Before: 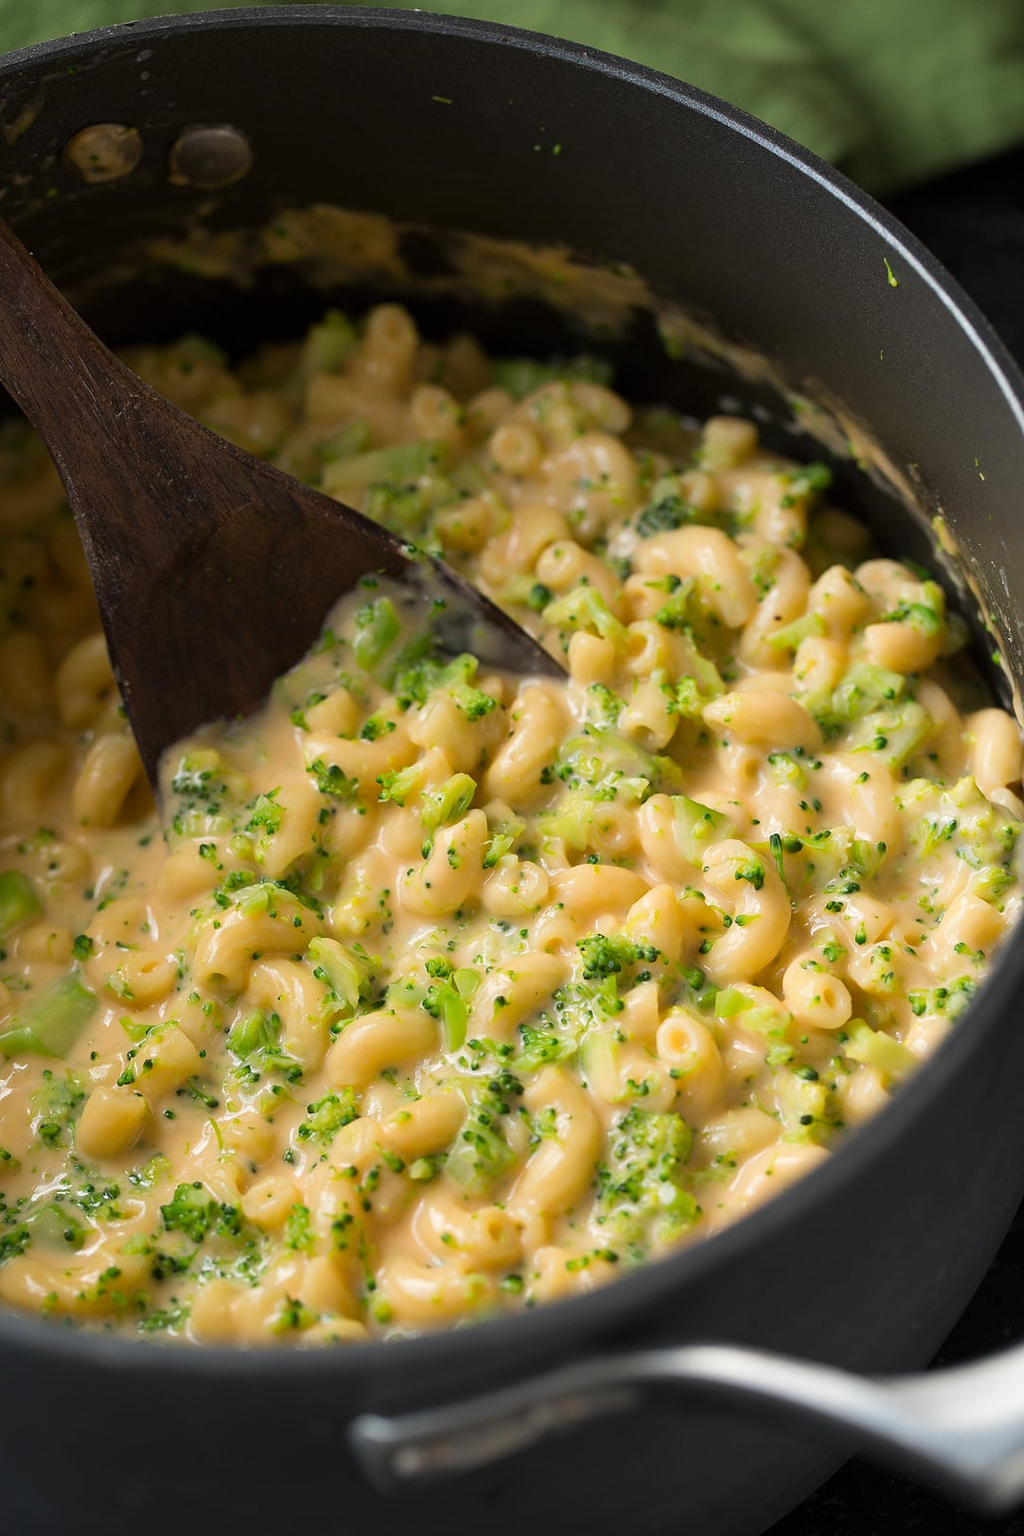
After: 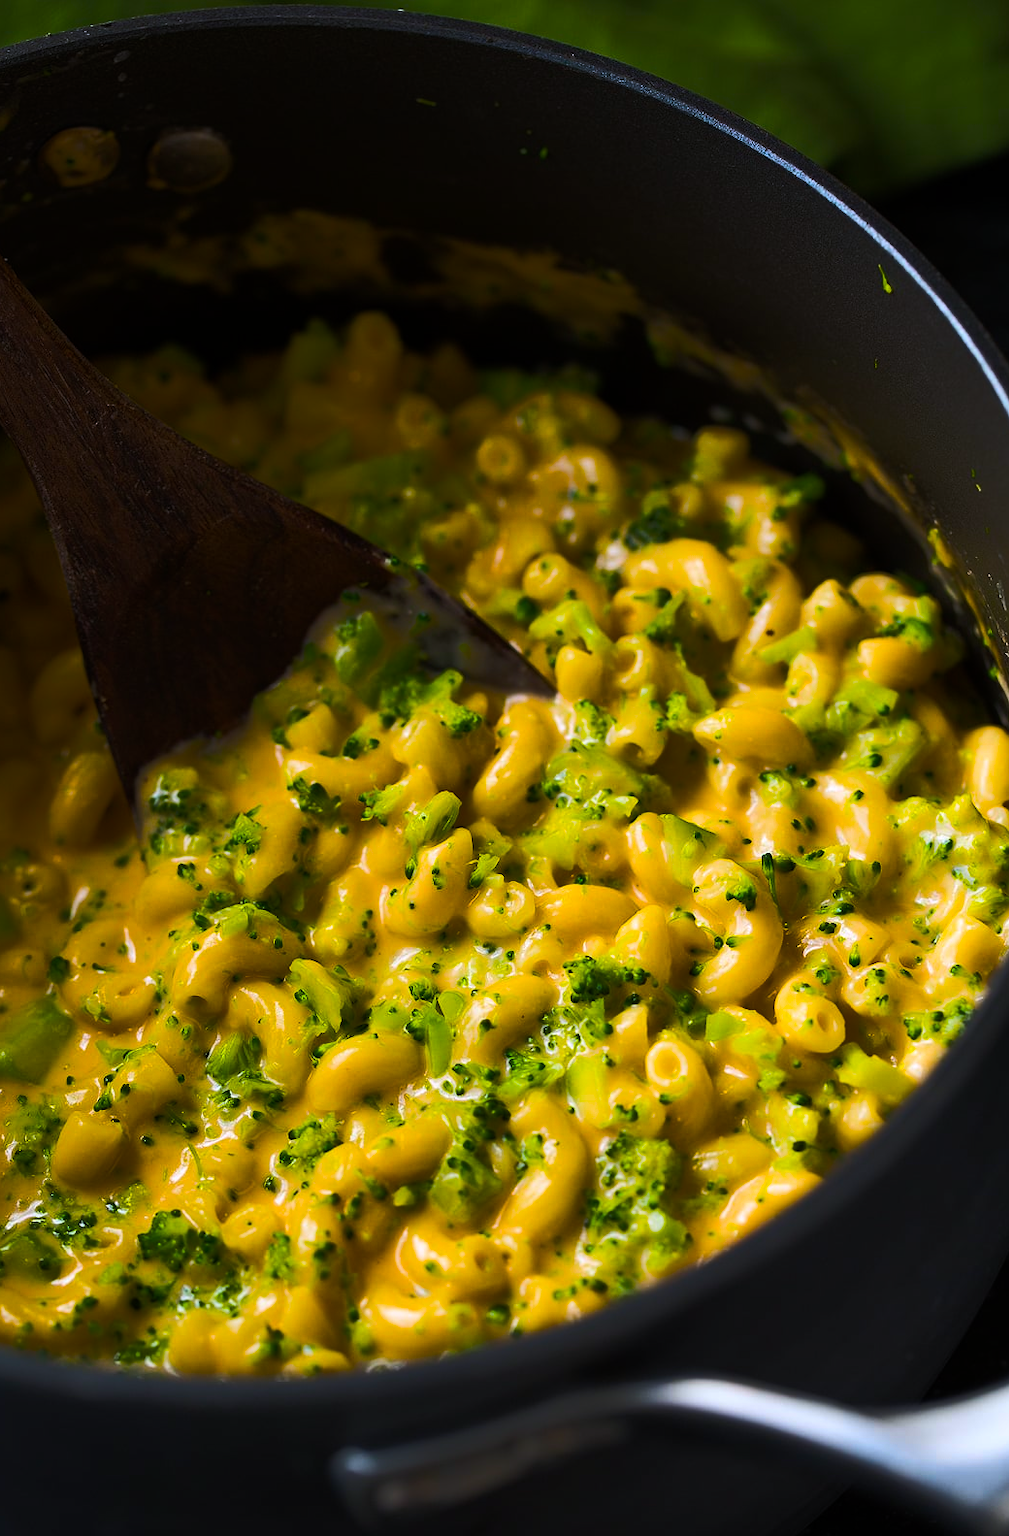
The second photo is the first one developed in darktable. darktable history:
crop and rotate: left 2.536%, right 1.107%, bottom 2.246%
color balance rgb: linear chroma grading › global chroma 40.15%, perceptual saturation grading › global saturation 60.58%, perceptual saturation grading › highlights 20.44%, perceptual saturation grading › shadows -50.36%, perceptual brilliance grading › highlights 2.19%, perceptual brilliance grading › mid-tones -50.36%, perceptual brilliance grading › shadows -50.36%
white balance: red 0.984, blue 1.059
